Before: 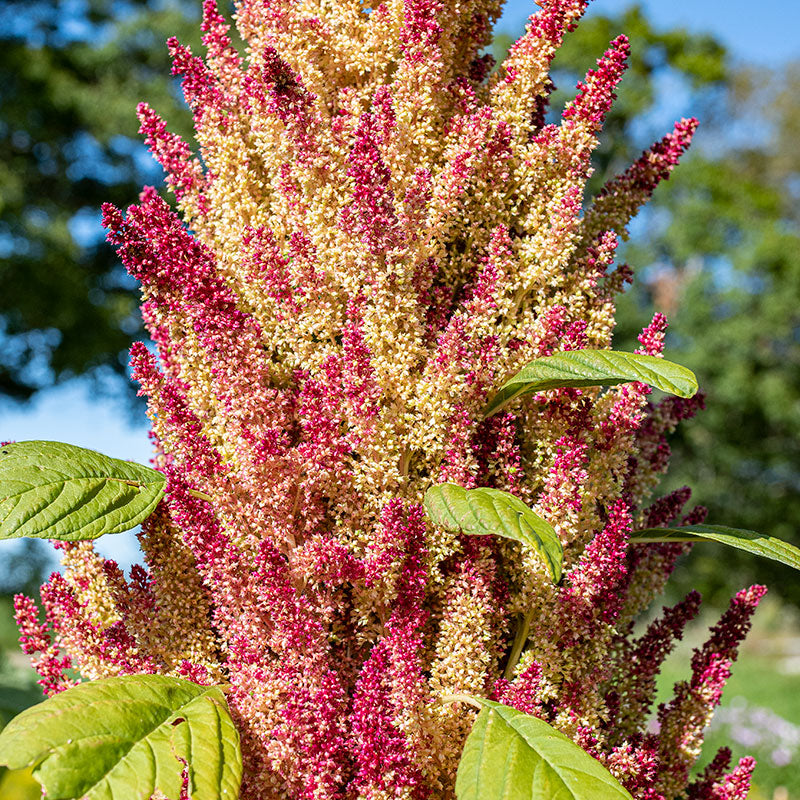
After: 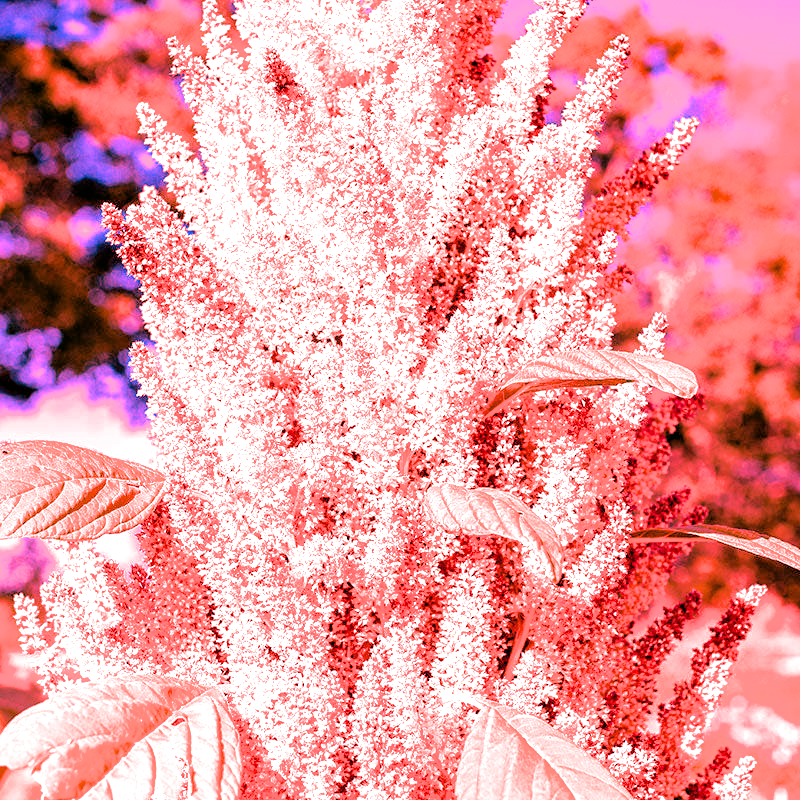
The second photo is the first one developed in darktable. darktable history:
filmic rgb: black relative exposure -7.65 EV, white relative exposure 4.56 EV, hardness 3.61, color science v6 (2022)
white balance: red 4.26, blue 1.802
